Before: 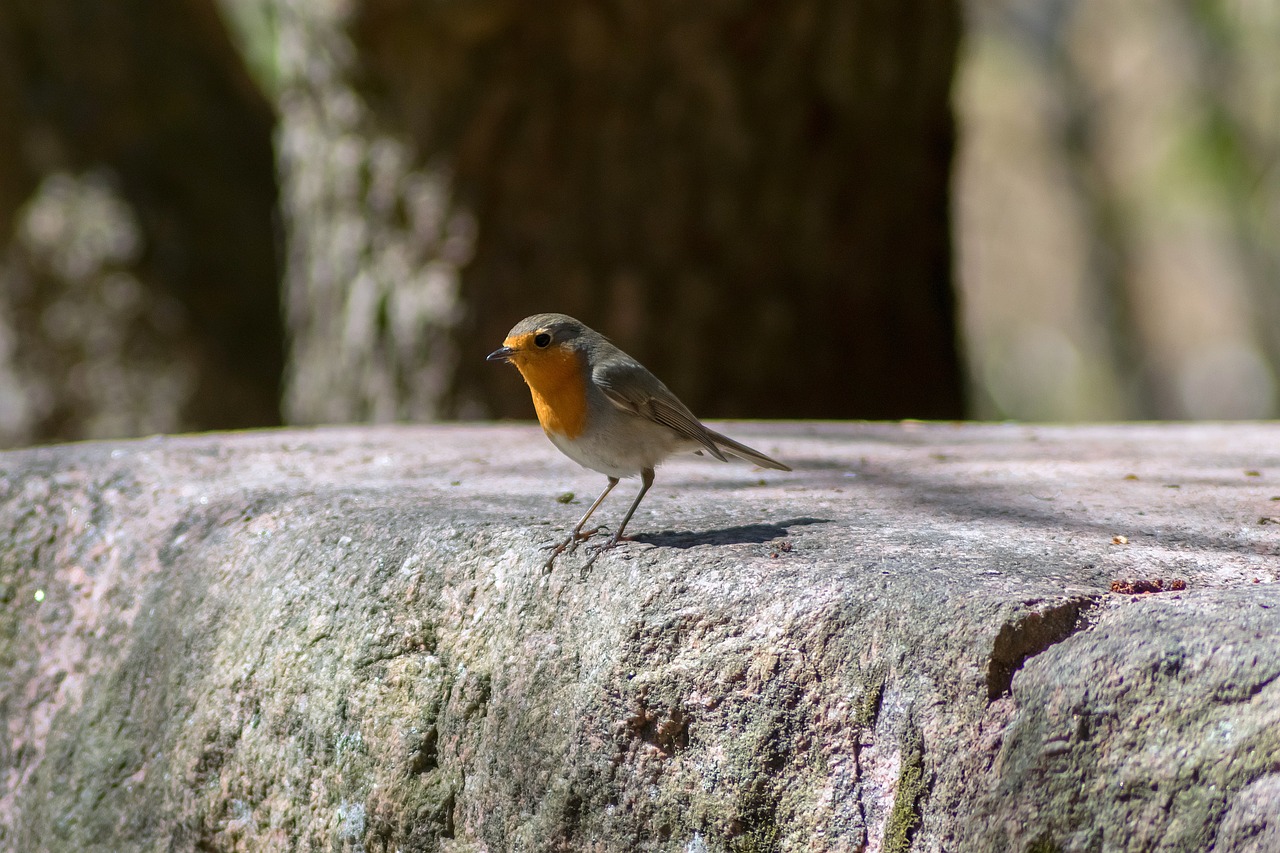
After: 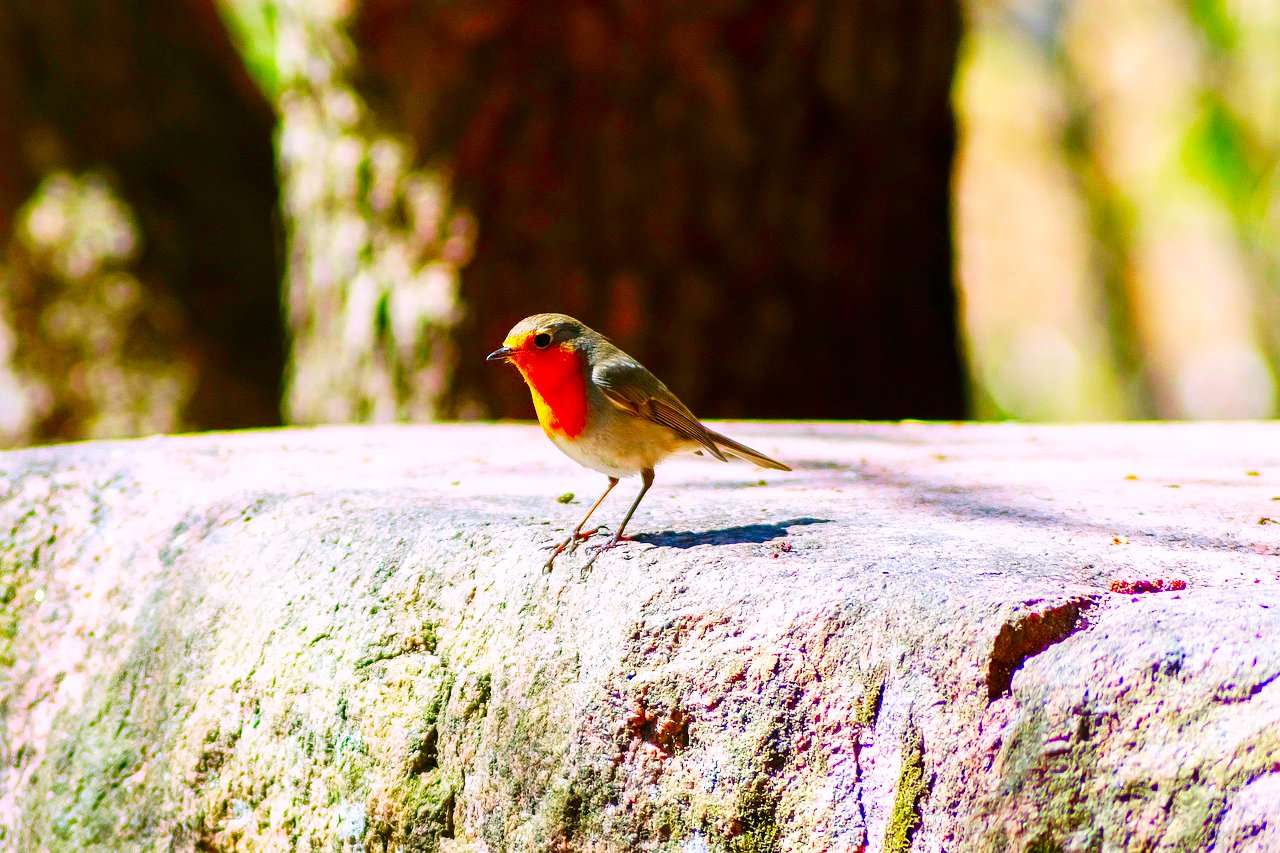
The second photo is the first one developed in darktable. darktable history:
color correction: highlights a* 1.56, highlights b* -1.82, saturation 2.48
base curve: curves: ch0 [(0, 0) (0.007, 0.004) (0.027, 0.03) (0.046, 0.07) (0.207, 0.54) (0.442, 0.872) (0.673, 0.972) (1, 1)], preserve colors none
tone equalizer: edges refinement/feathering 500, mask exposure compensation -1.57 EV, preserve details no
